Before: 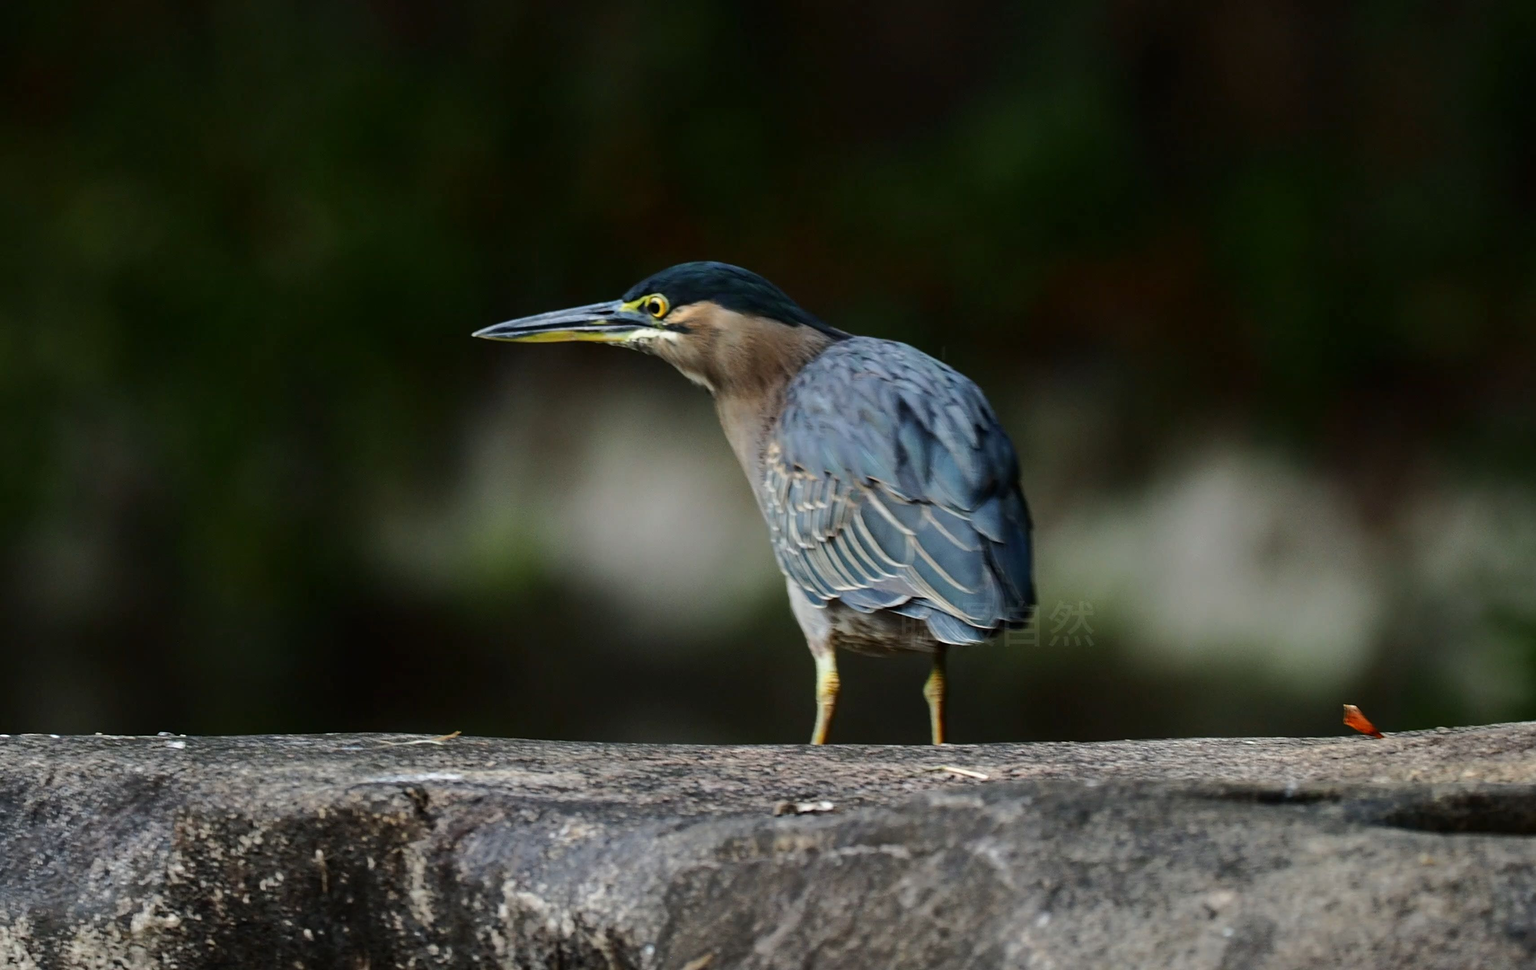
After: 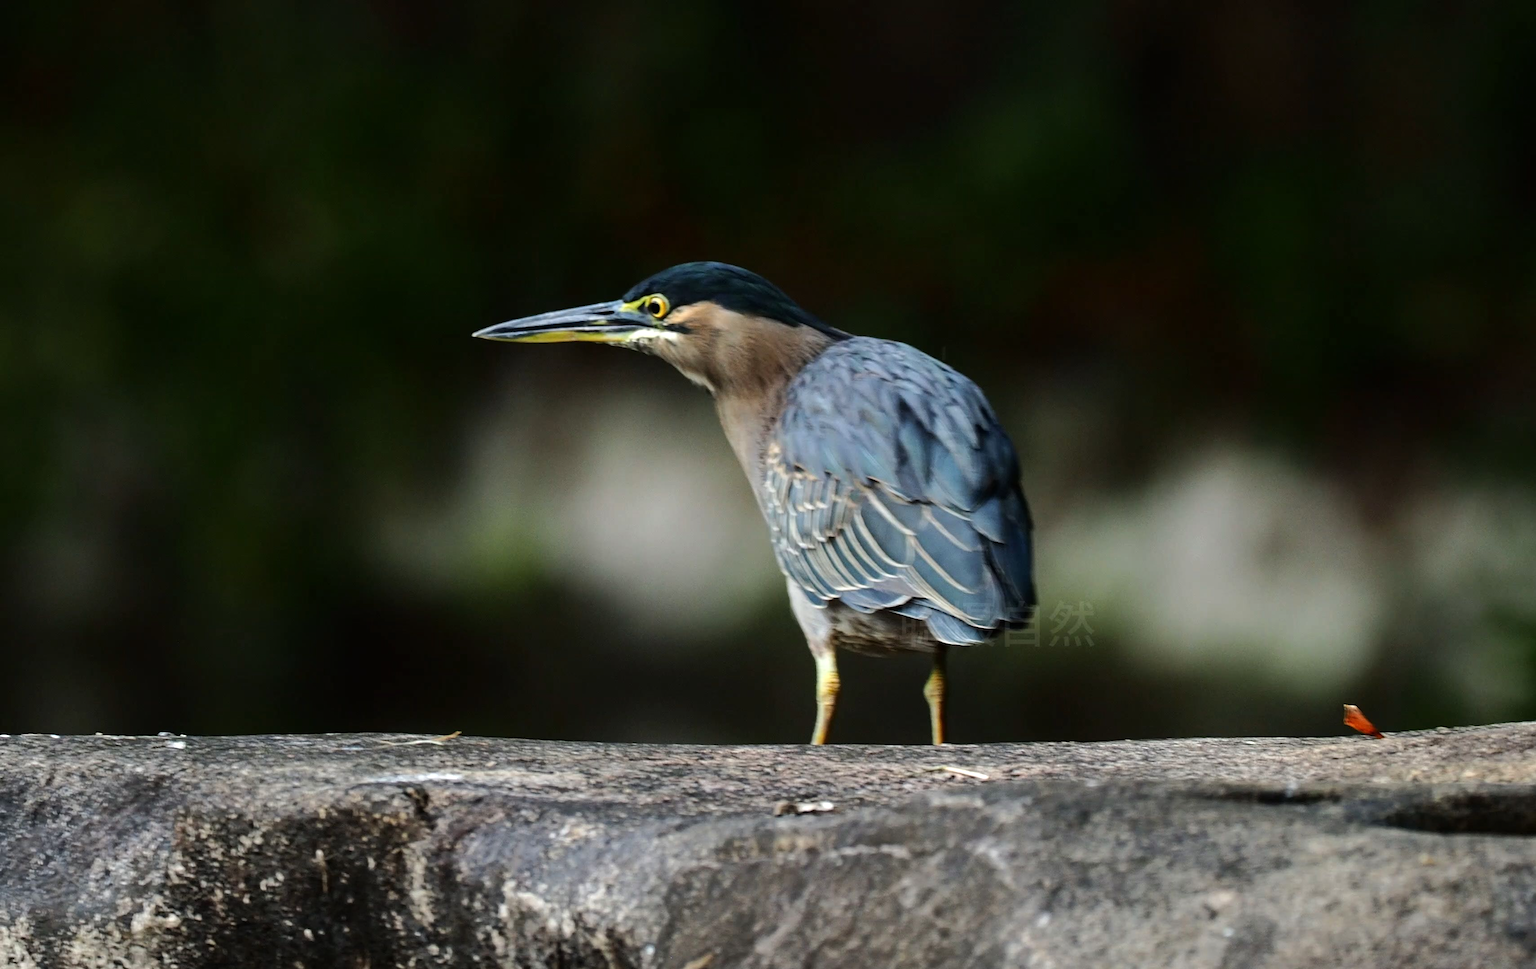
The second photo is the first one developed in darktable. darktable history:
tone equalizer: -8 EV -0.455 EV, -7 EV -0.364 EV, -6 EV -0.31 EV, -5 EV -0.2 EV, -3 EV 0.251 EV, -2 EV 0.324 EV, -1 EV 0.38 EV, +0 EV 0.391 EV
